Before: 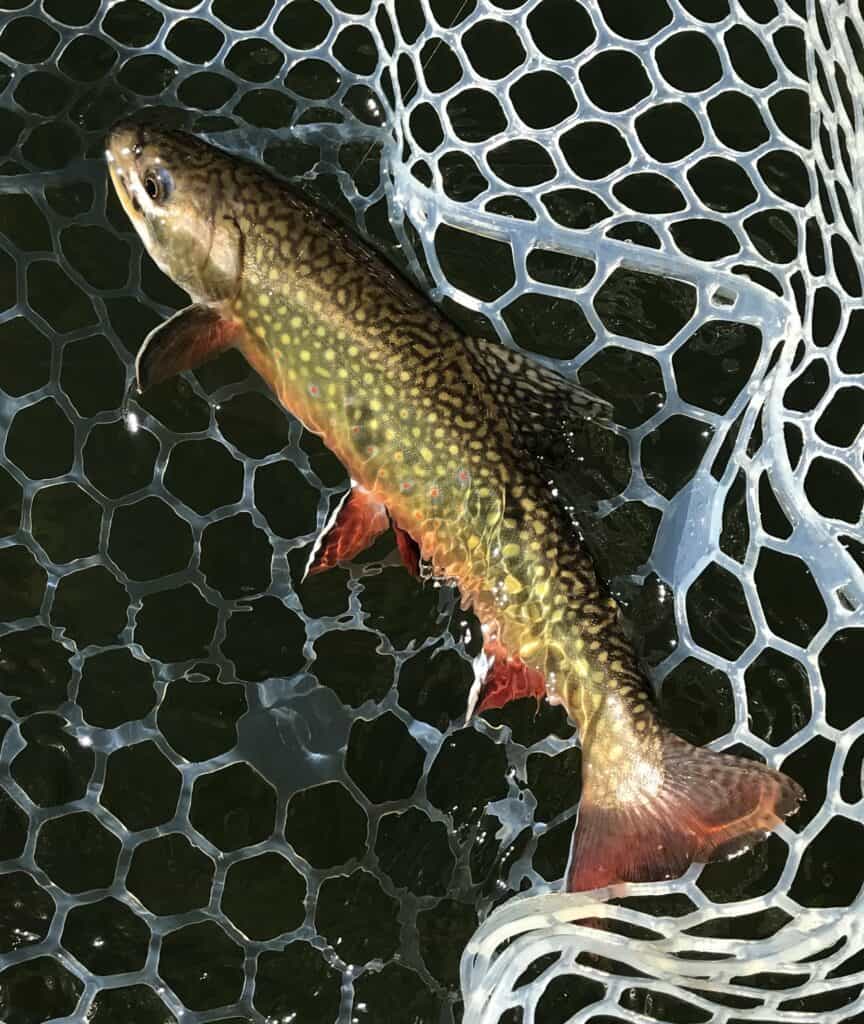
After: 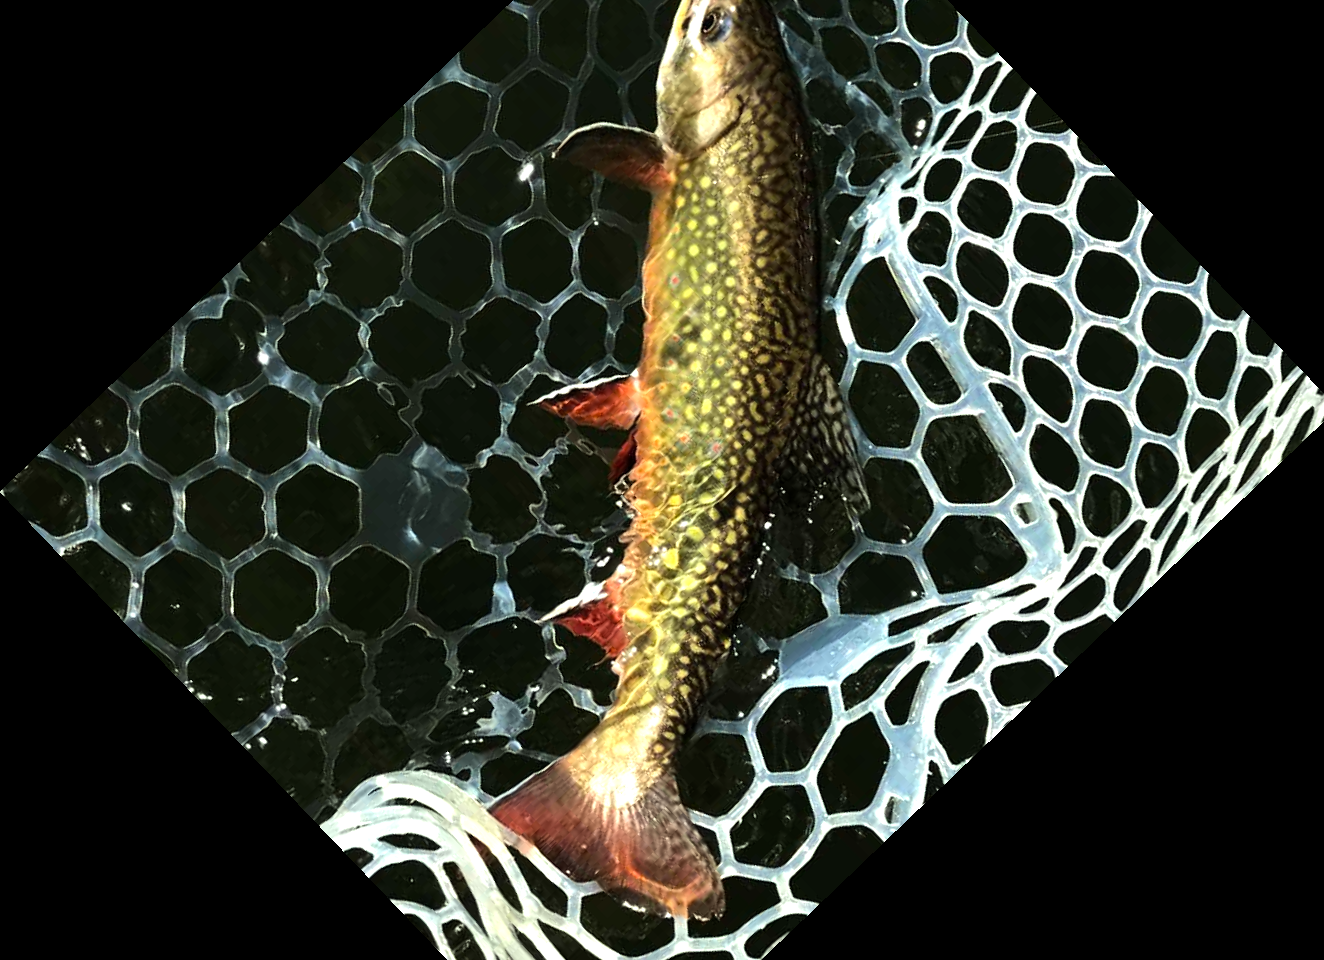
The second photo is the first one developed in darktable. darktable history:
crop and rotate: angle -46.26°, top 16.234%, right 0.912%, bottom 11.704%
tone equalizer: -8 EV -0.75 EV, -7 EV -0.7 EV, -6 EV -0.6 EV, -5 EV -0.4 EV, -3 EV 0.4 EV, -2 EV 0.6 EV, -1 EV 0.7 EV, +0 EV 0.75 EV, edges refinement/feathering 500, mask exposure compensation -1.57 EV, preserve details no
color correction: highlights a* -4.73, highlights b* 5.06, saturation 0.97
